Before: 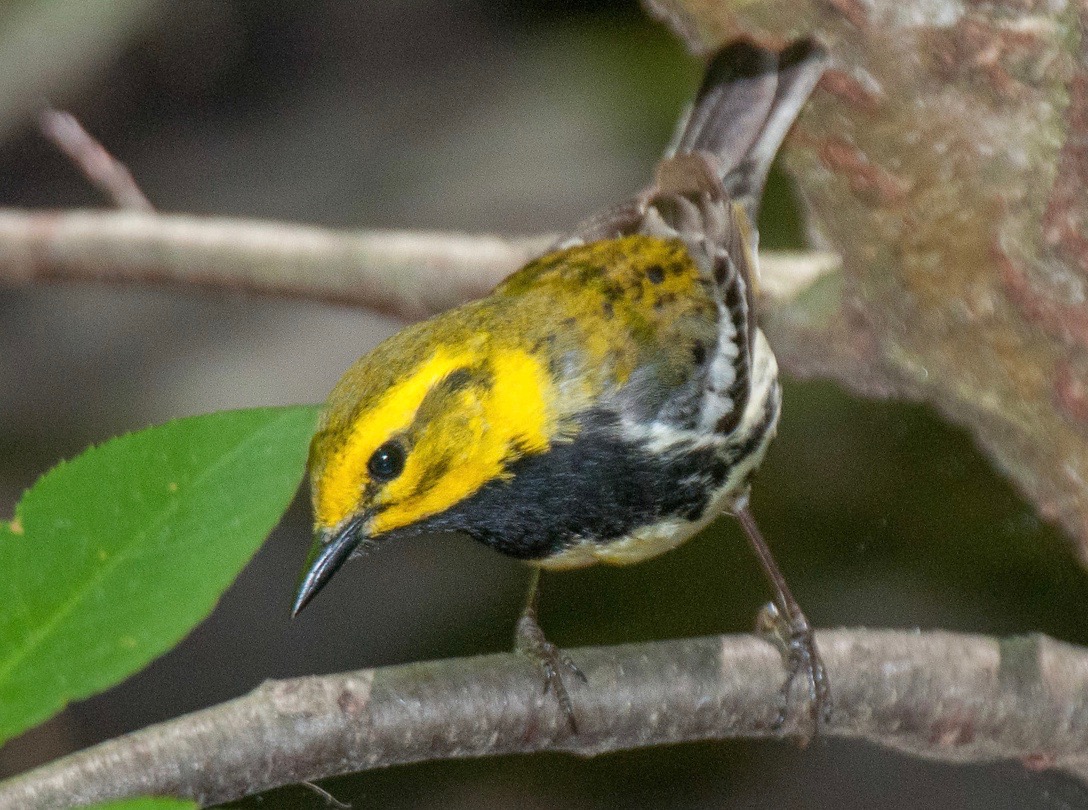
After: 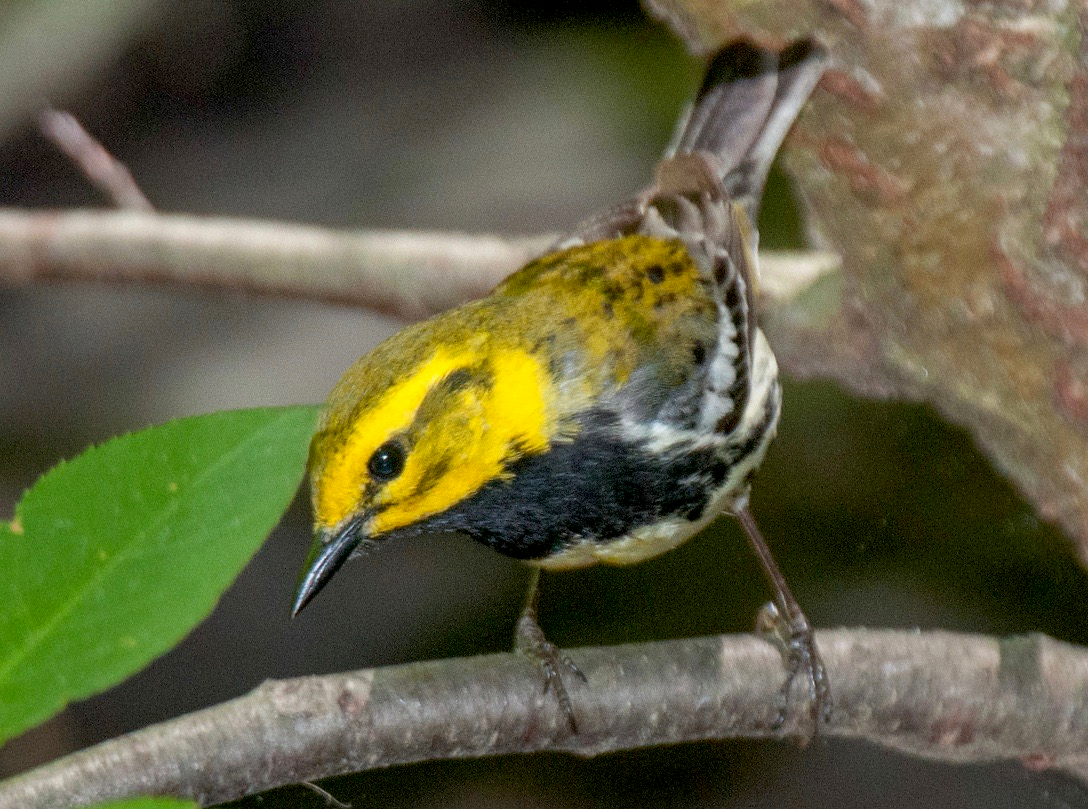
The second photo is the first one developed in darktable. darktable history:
exposure: black level correction 0.009, exposure 0.017 EV, compensate exposure bias true, compensate highlight preservation false
crop: bottom 0.07%
